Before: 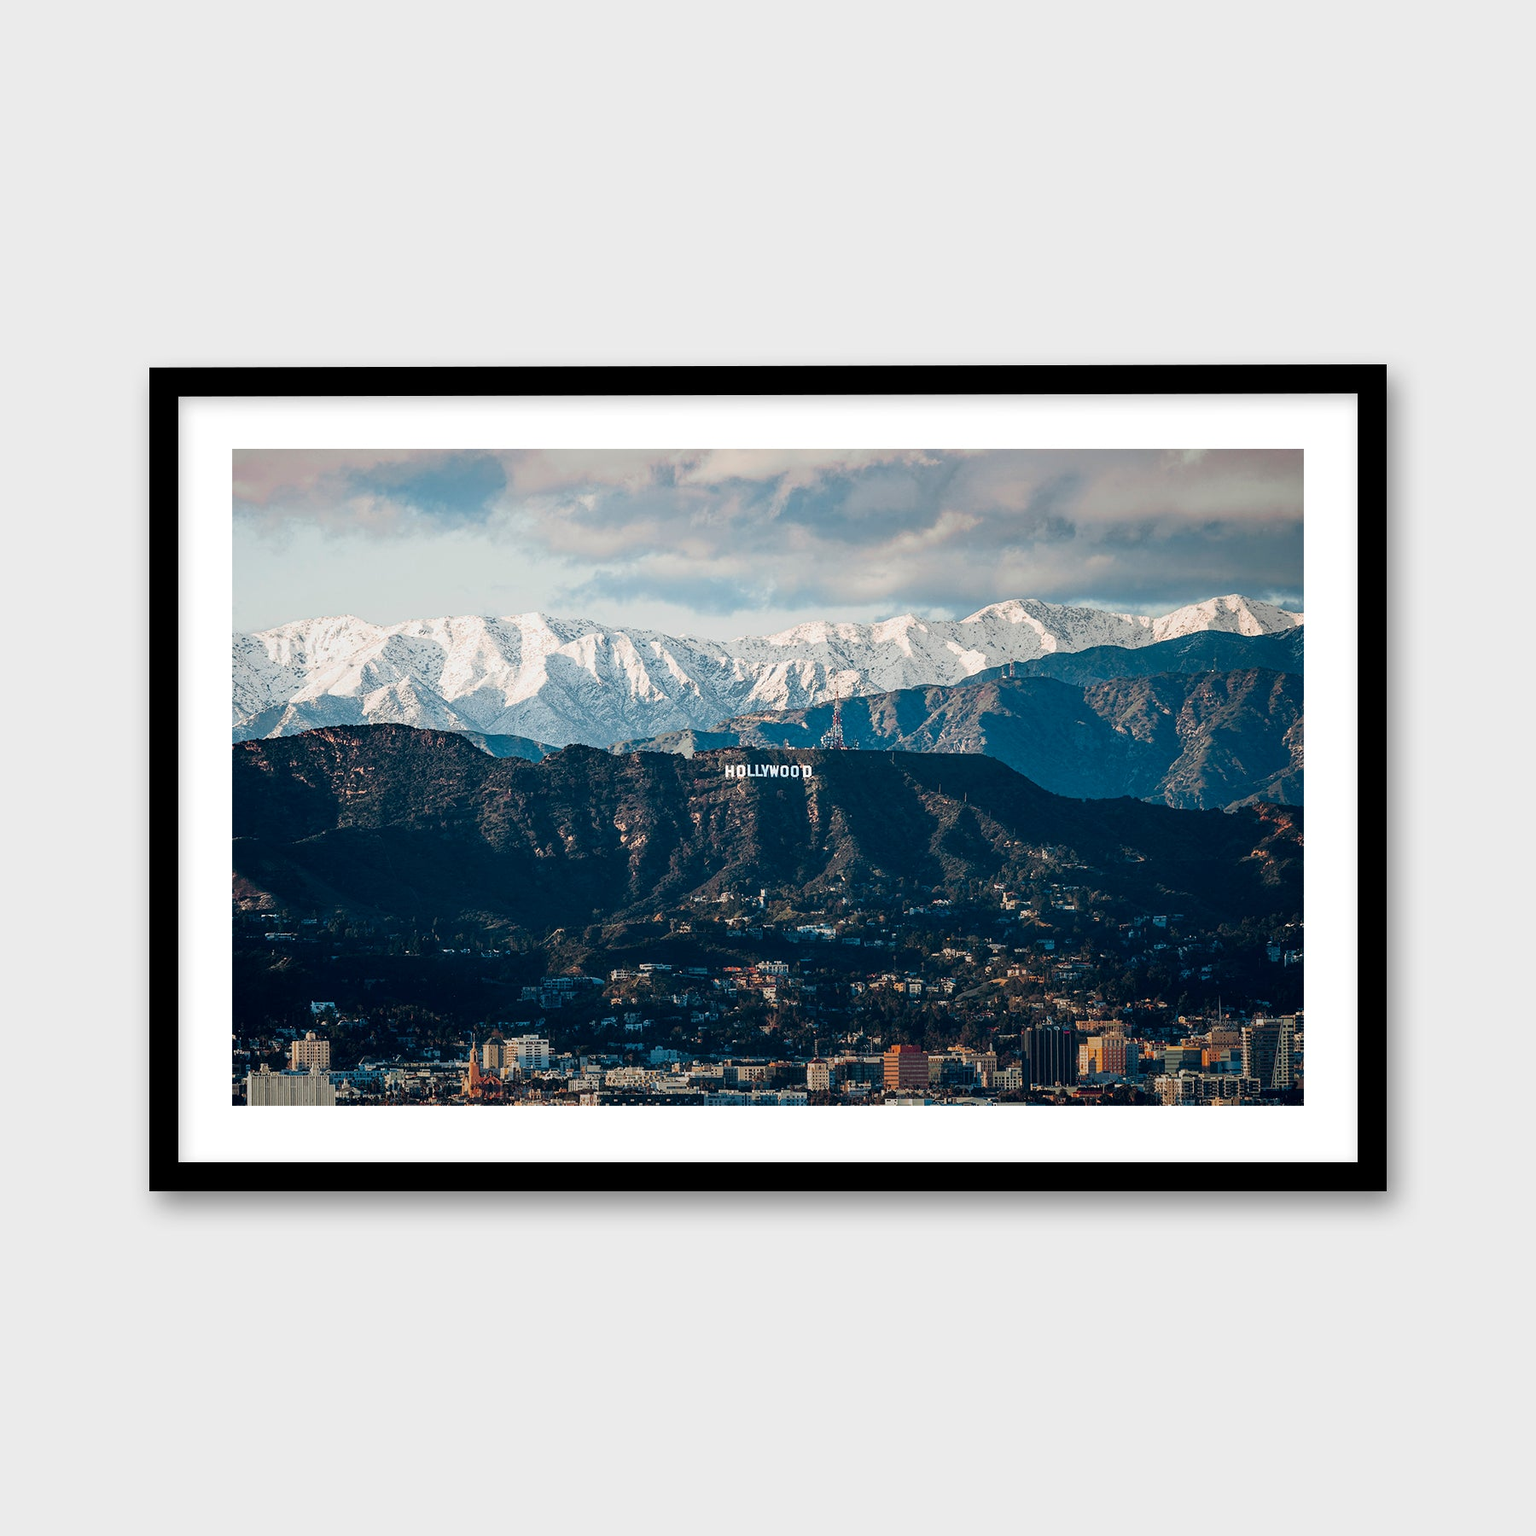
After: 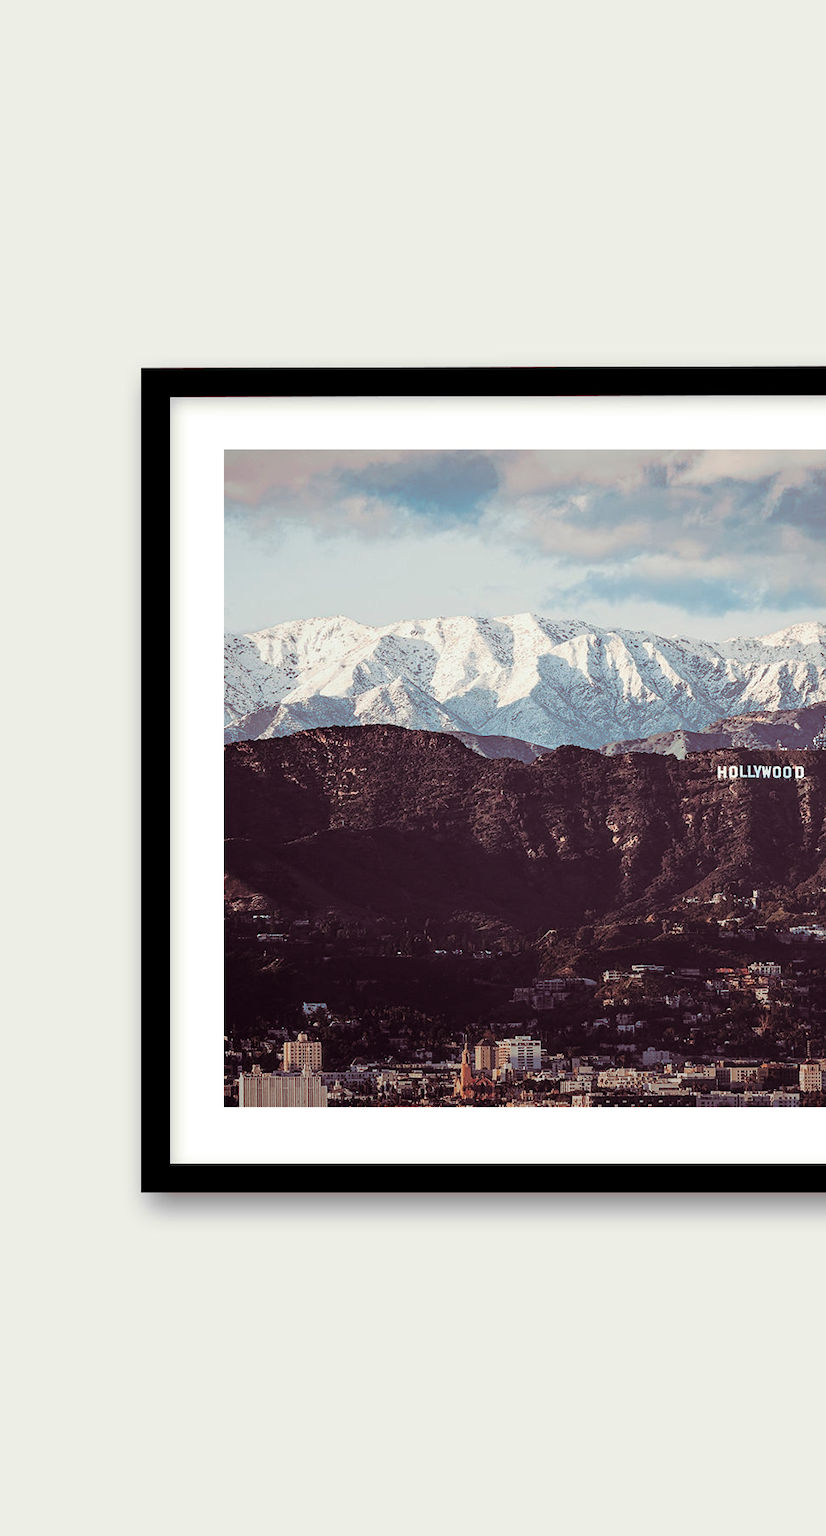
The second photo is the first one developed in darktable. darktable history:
crop: left 0.587%, right 45.588%, bottom 0.086%
split-toning: shadows › hue 360°
